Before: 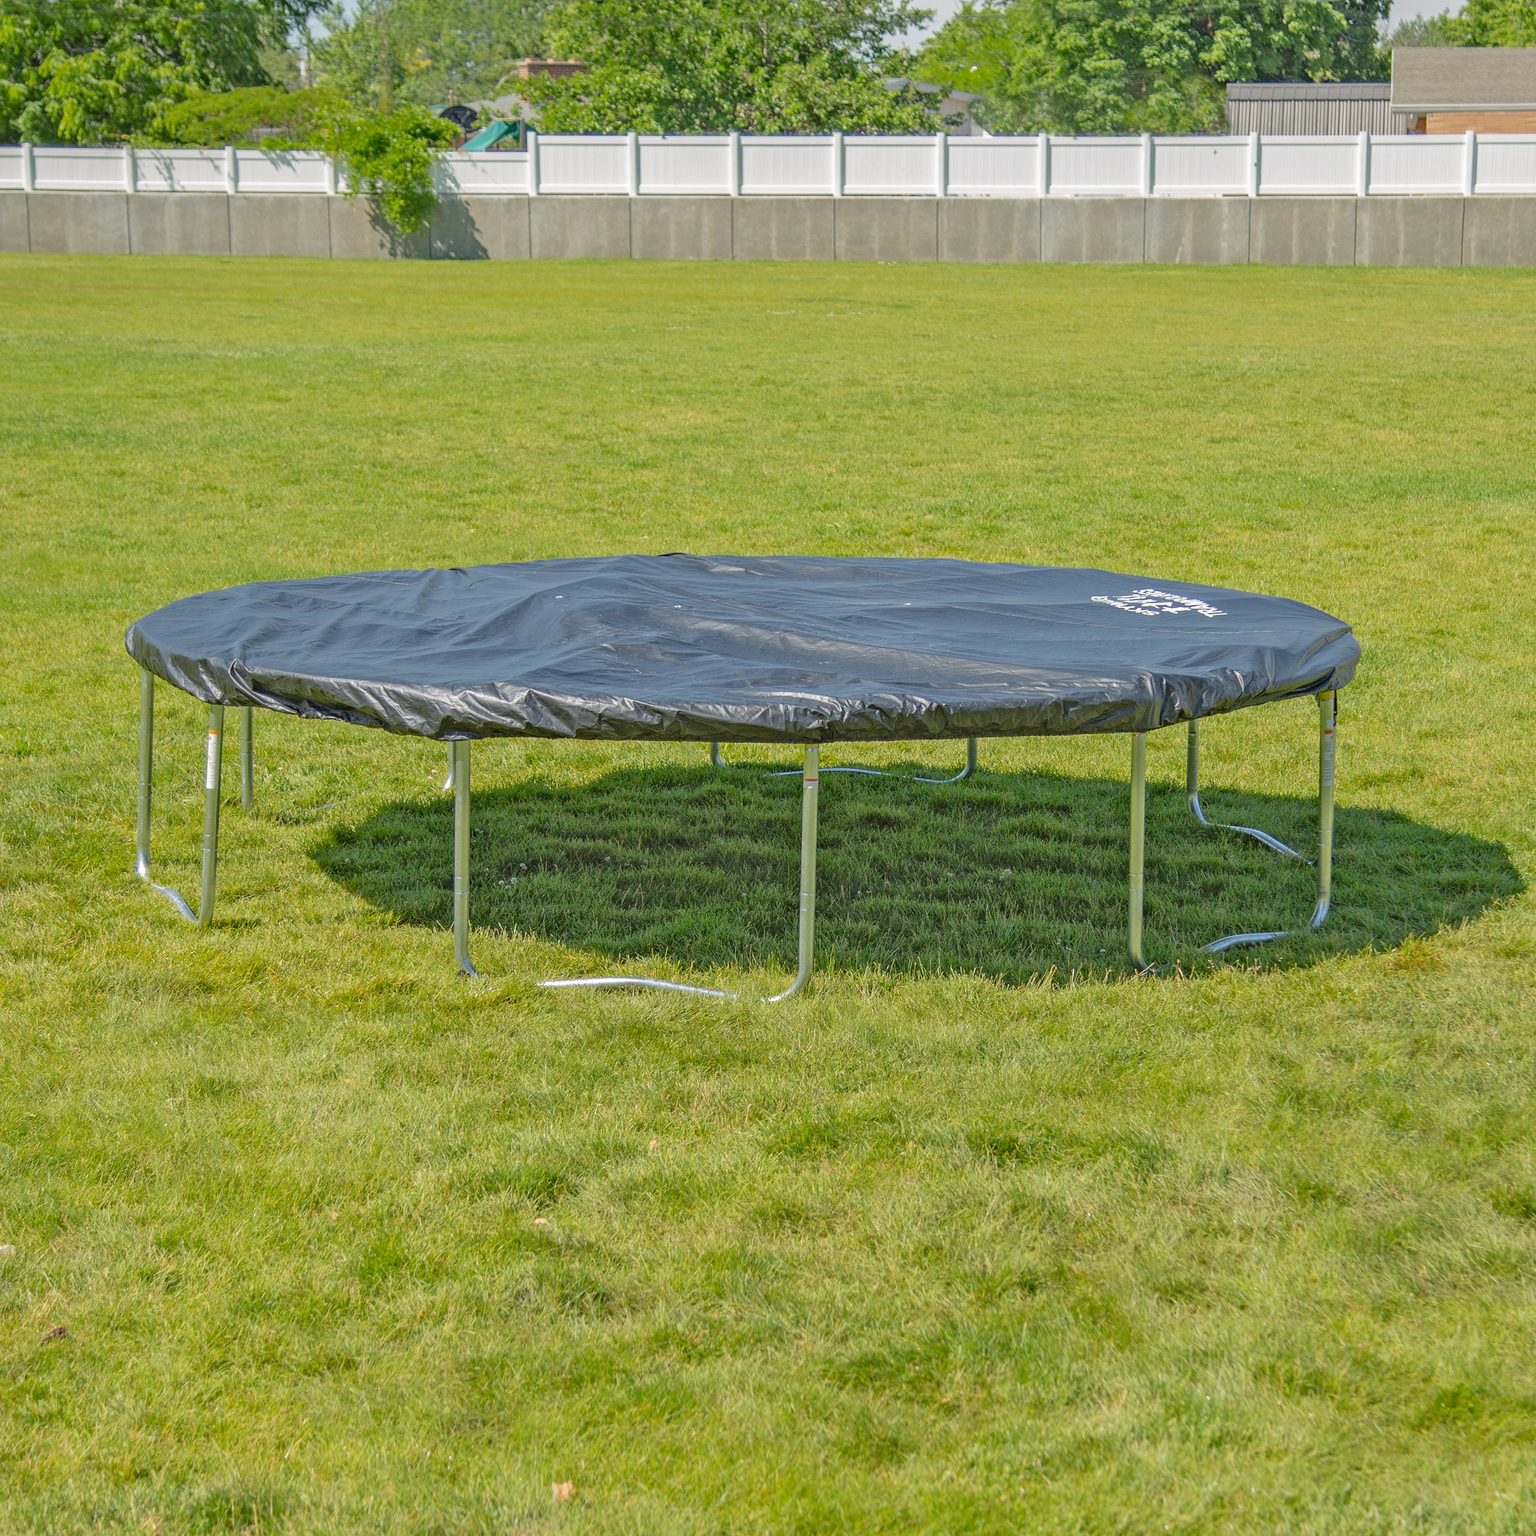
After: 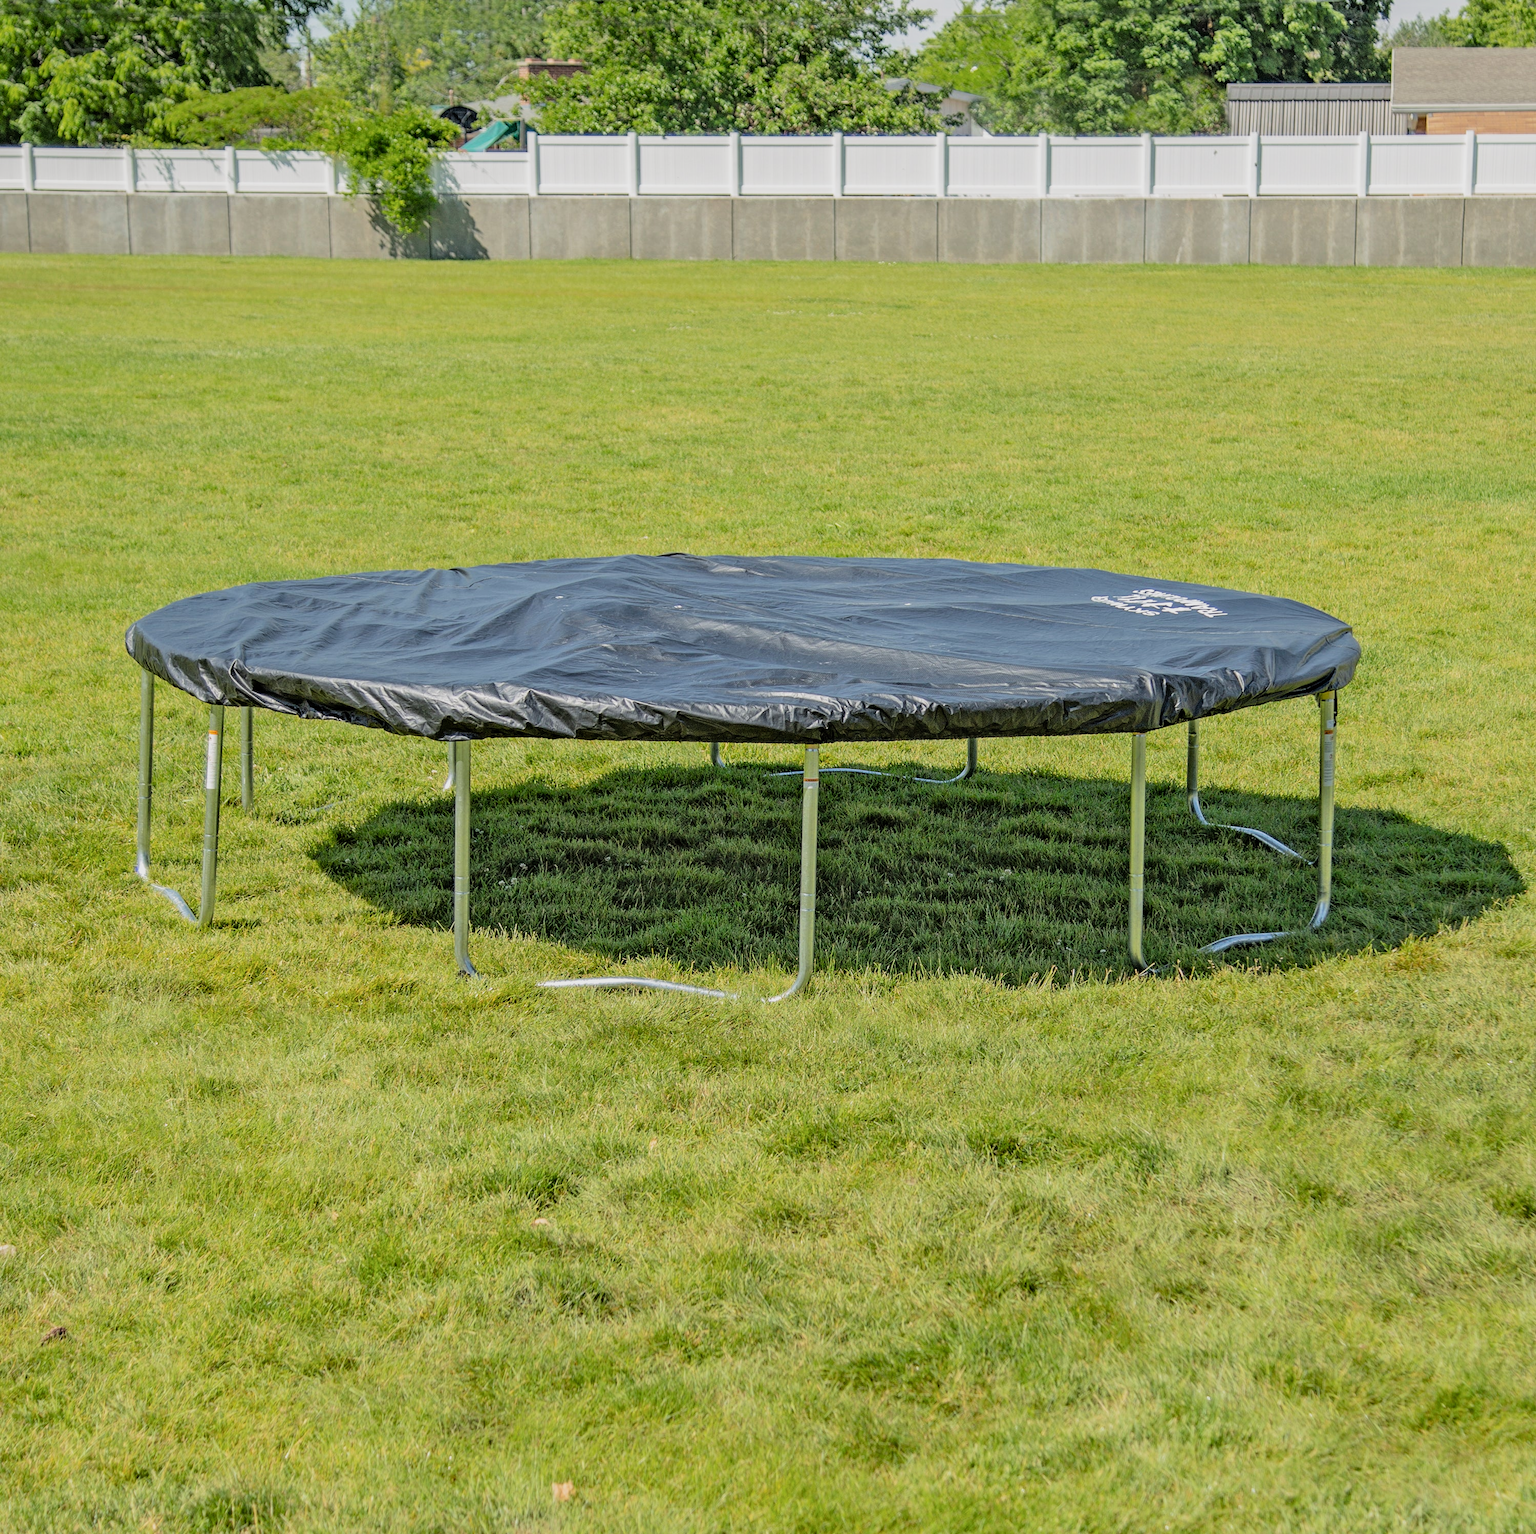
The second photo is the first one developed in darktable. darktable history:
crop: bottom 0.073%
filmic rgb: black relative exposure -5.14 EV, white relative exposure 3.99 EV, hardness 2.9, contrast 1.398, highlights saturation mix -31%
